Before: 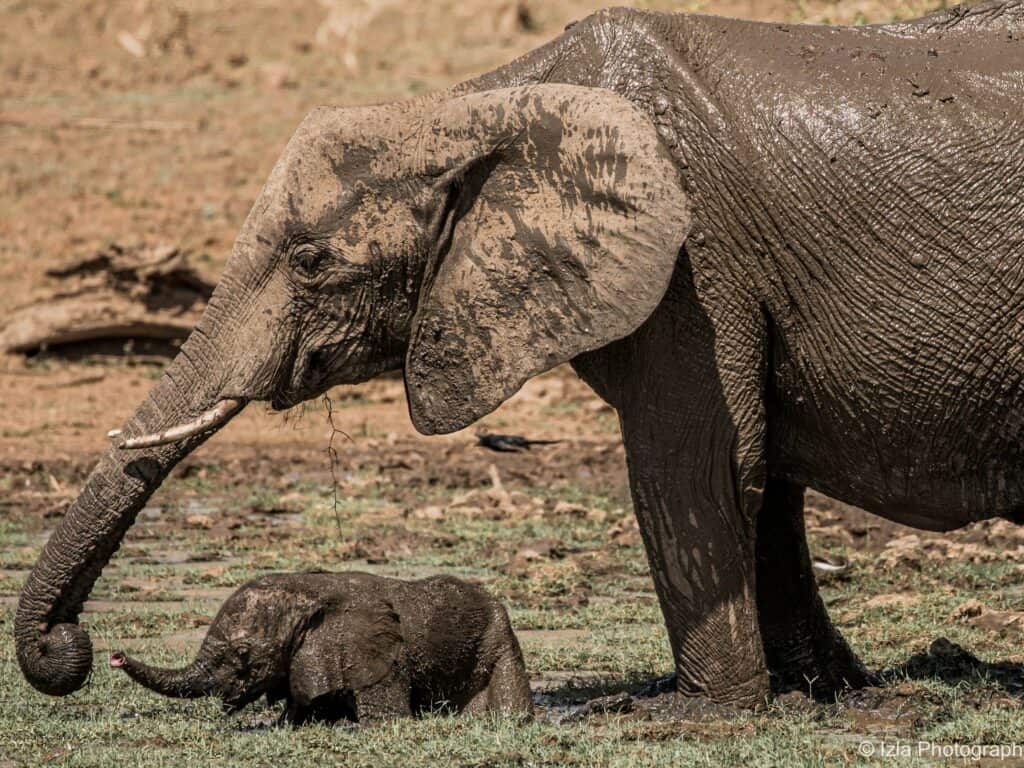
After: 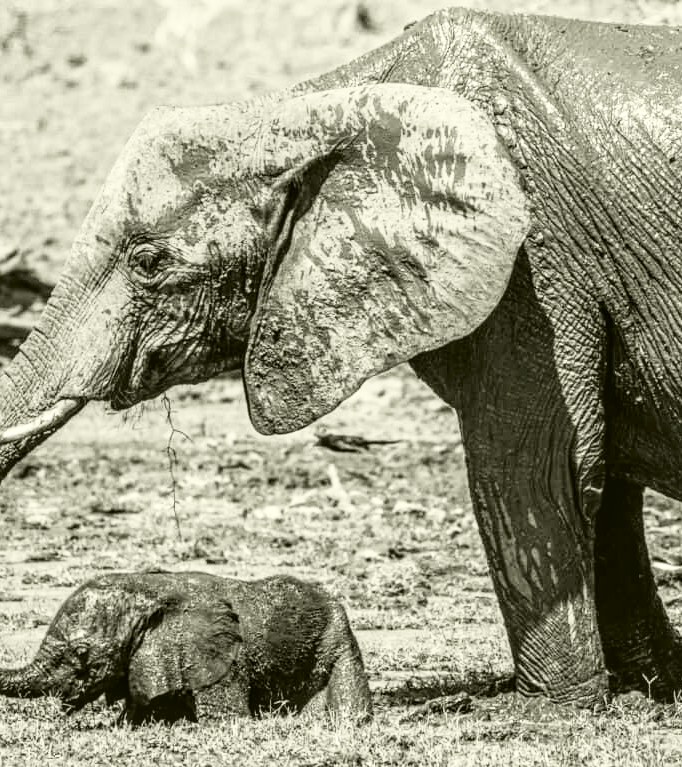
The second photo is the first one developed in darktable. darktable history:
crop and rotate: left 15.754%, right 17.579%
color balance: mode lift, gamma, gain (sRGB), lift [1.04, 1, 1, 0.97], gamma [1.01, 1, 1, 0.97], gain [0.96, 1, 1, 0.97]
exposure: exposure 1.15 EV, compensate highlight preservation false
local contrast: on, module defaults
tone curve: curves: ch0 [(0.003, 0.032) (0.037, 0.037) (0.142, 0.117) (0.279, 0.311) (0.405, 0.49) (0.526, 0.651) (0.722, 0.857) (0.875, 0.946) (1, 0.98)]; ch1 [(0, 0) (0.305, 0.325) (0.453, 0.437) (0.482, 0.473) (0.501, 0.498) (0.515, 0.523) (0.559, 0.591) (0.6, 0.659) (0.656, 0.71) (1, 1)]; ch2 [(0, 0) (0.323, 0.277) (0.424, 0.396) (0.479, 0.484) (0.499, 0.502) (0.515, 0.537) (0.564, 0.595) (0.644, 0.703) (0.742, 0.803) (1, 1)], color space Lab, independent channels, preserve colors none
color calibration: output gray [0.253, 0.26, 0.487, 0], gray › normalize channels true, illuminant same as pipeline (D50), adaptation XYZ, x 0.346, y 0.359, gamut compression 0
